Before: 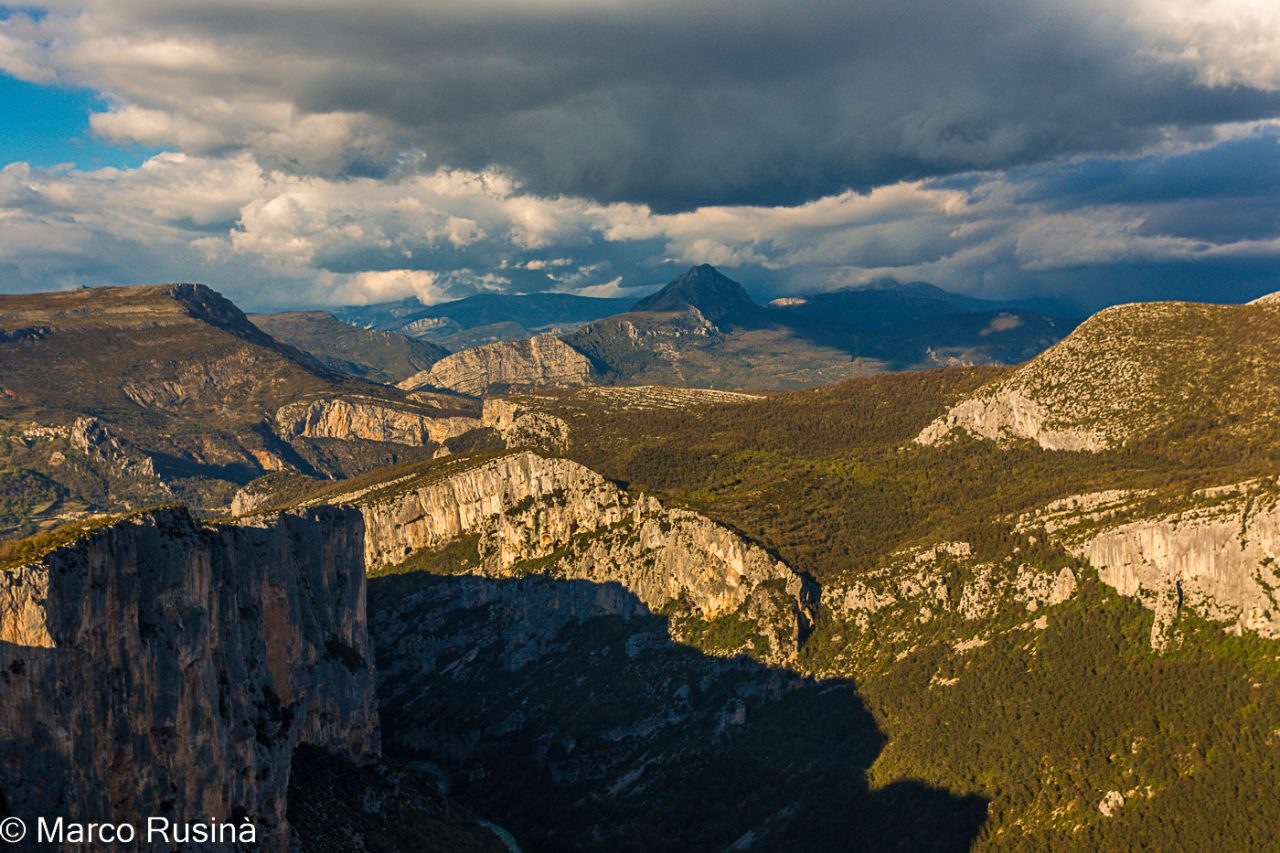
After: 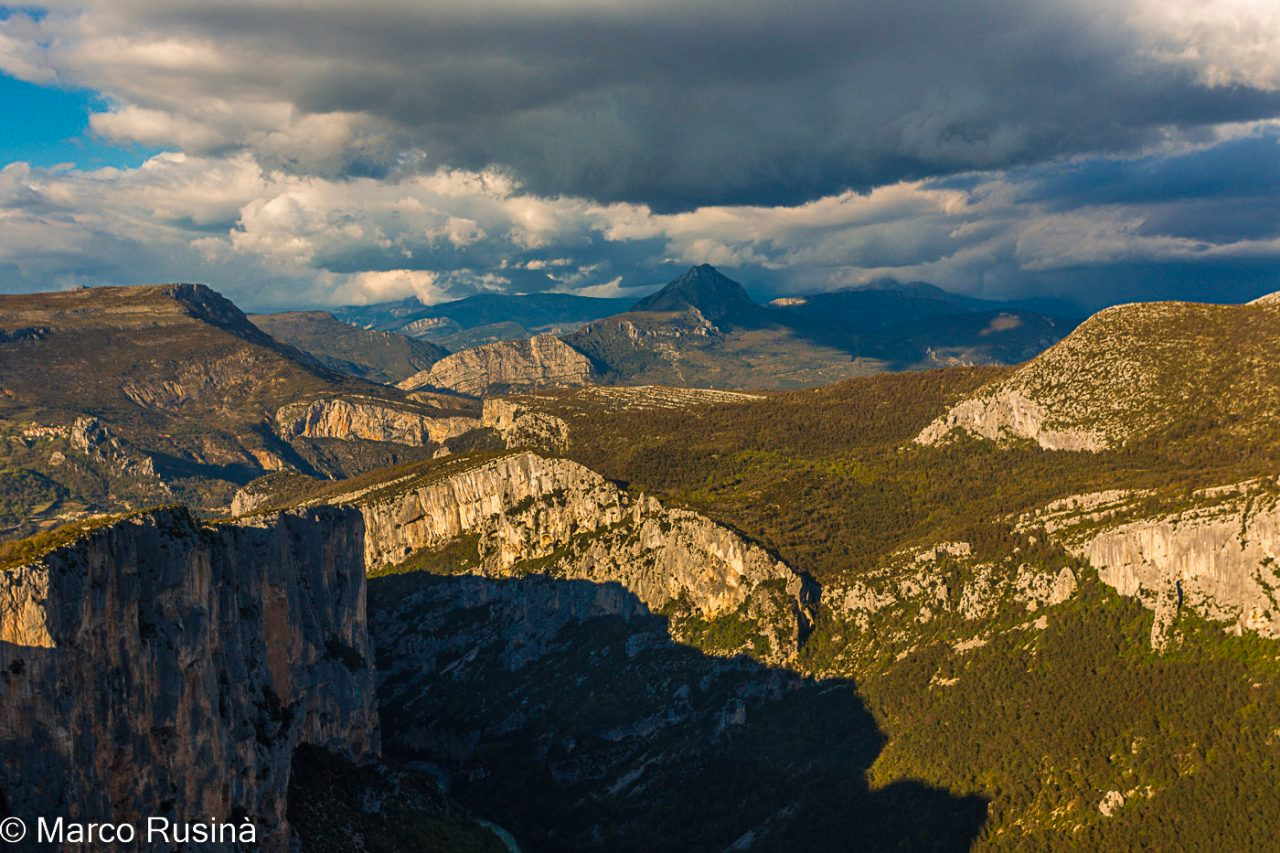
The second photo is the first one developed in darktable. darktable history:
tone equalizer: on, module defaults
contrast brightness saturation: contrast -0.016, brightness -0.01, saturation 0.042
